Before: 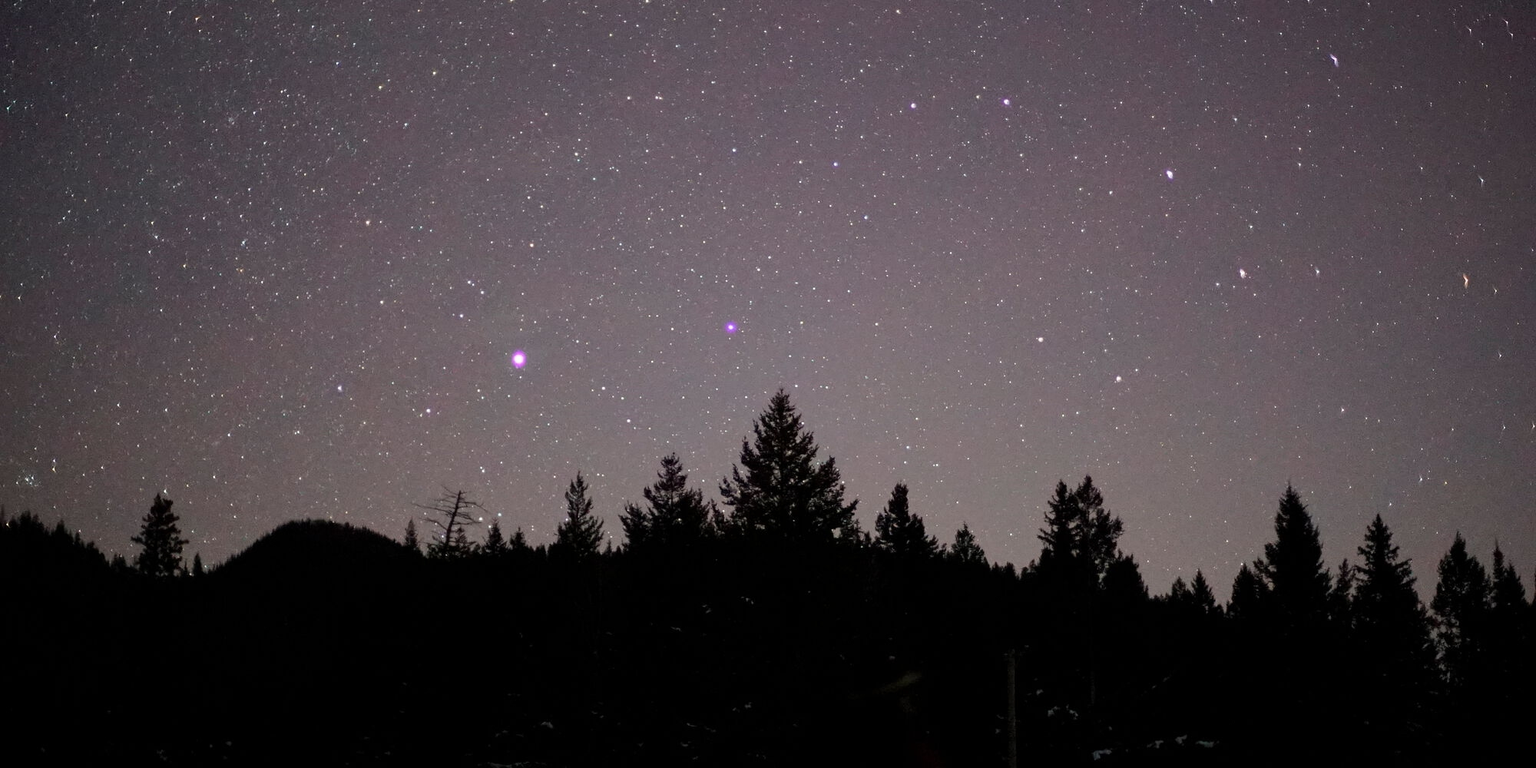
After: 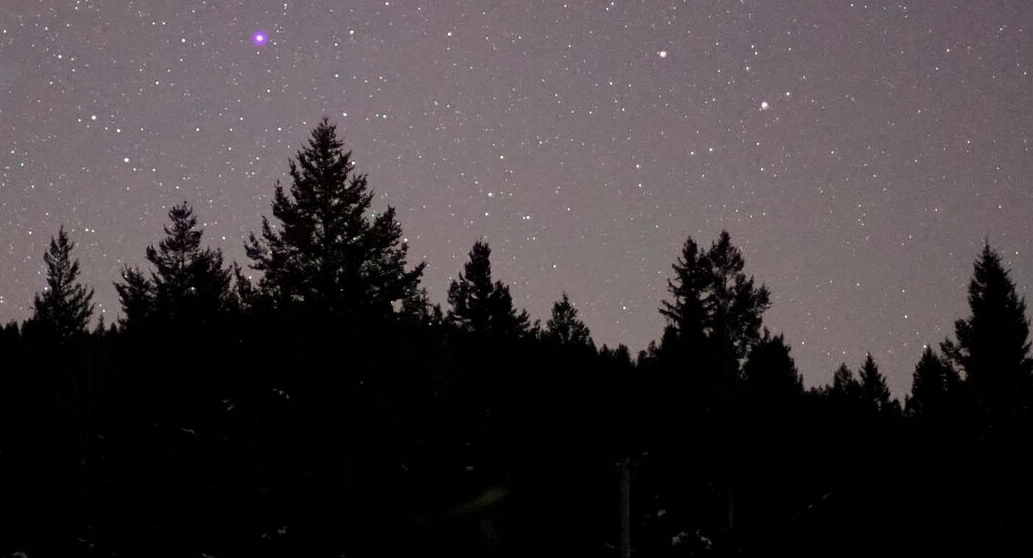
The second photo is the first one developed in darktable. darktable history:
crop: left 34.645%, top 38.825%, right 13.683%, bottom 5.301%
